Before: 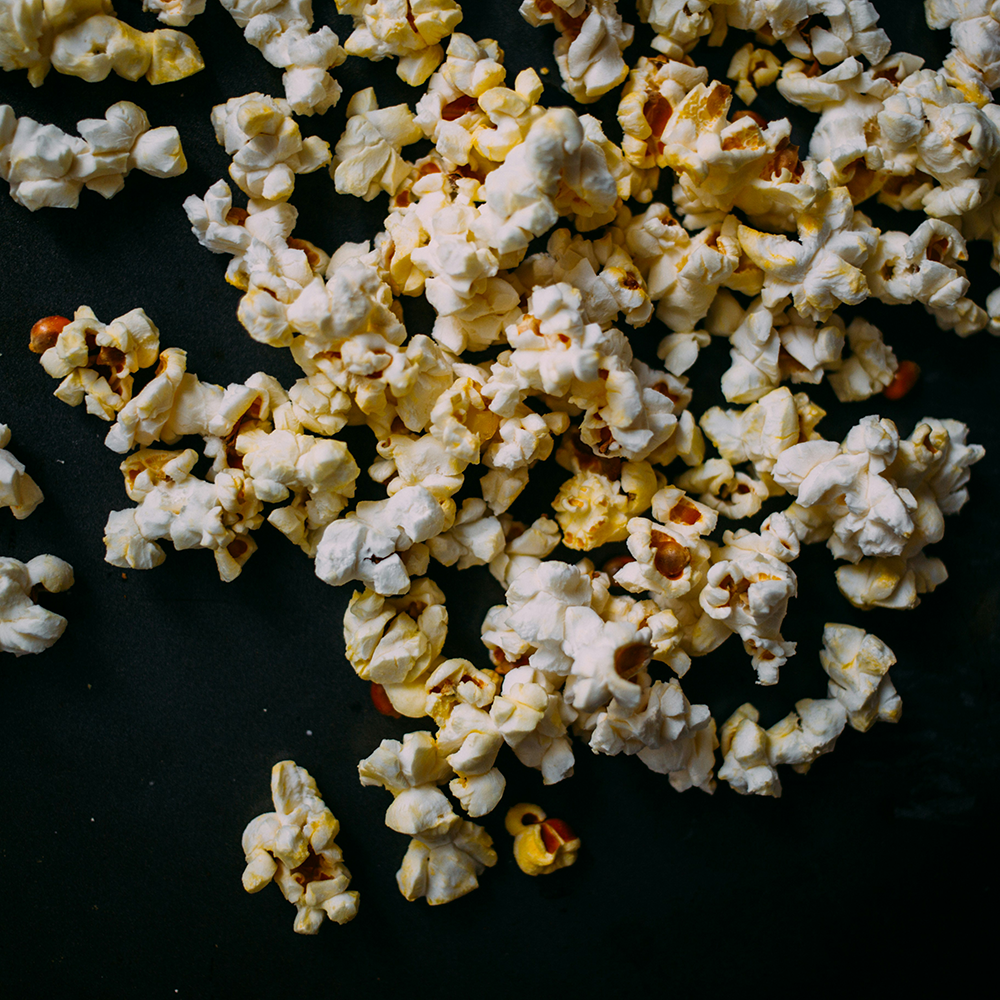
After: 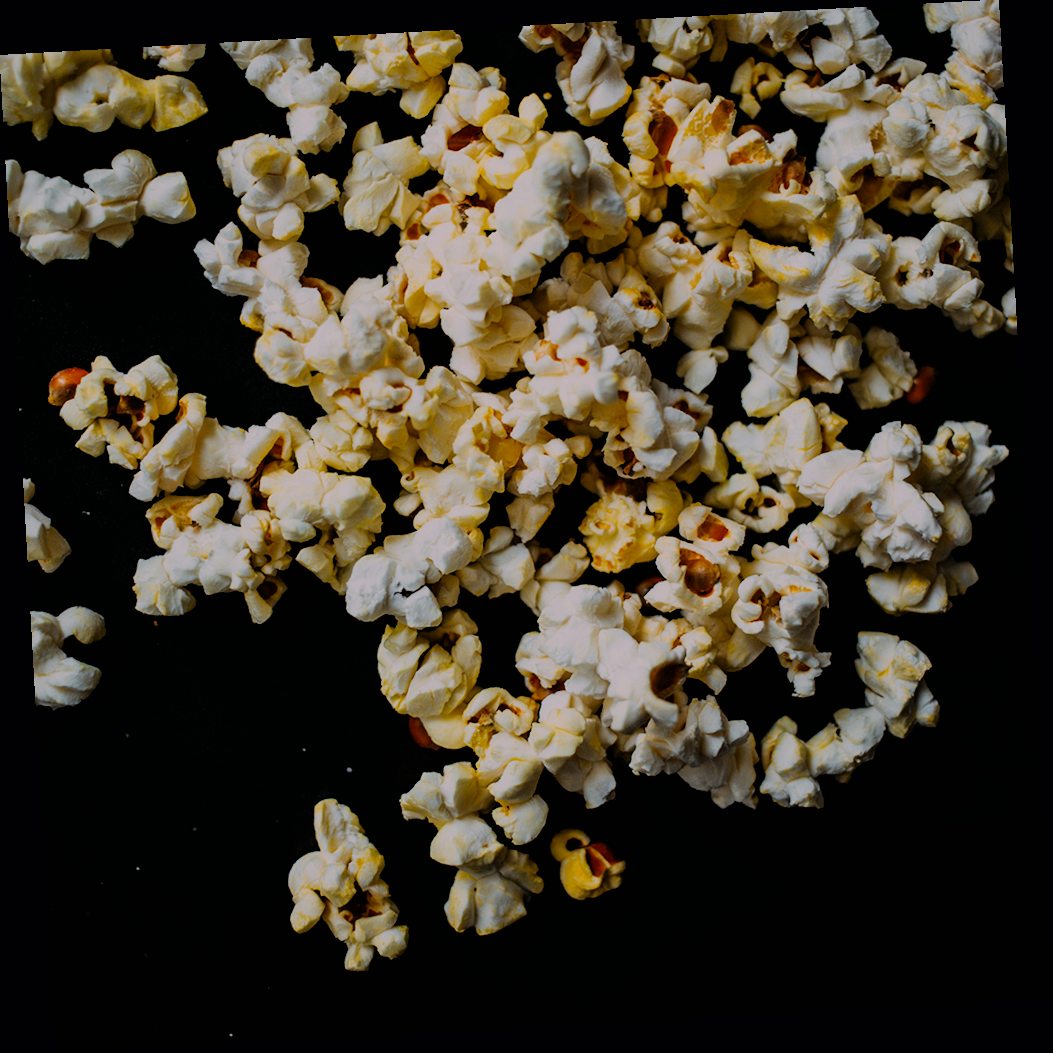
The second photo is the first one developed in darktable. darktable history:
filmic rgb: black relative exposure -6.15 EV, white relative exposure 6.96 EV, hardness 2.23, color science v6 (2022)
rotate and perspective: rotation -3.18°, automatic cropping off
